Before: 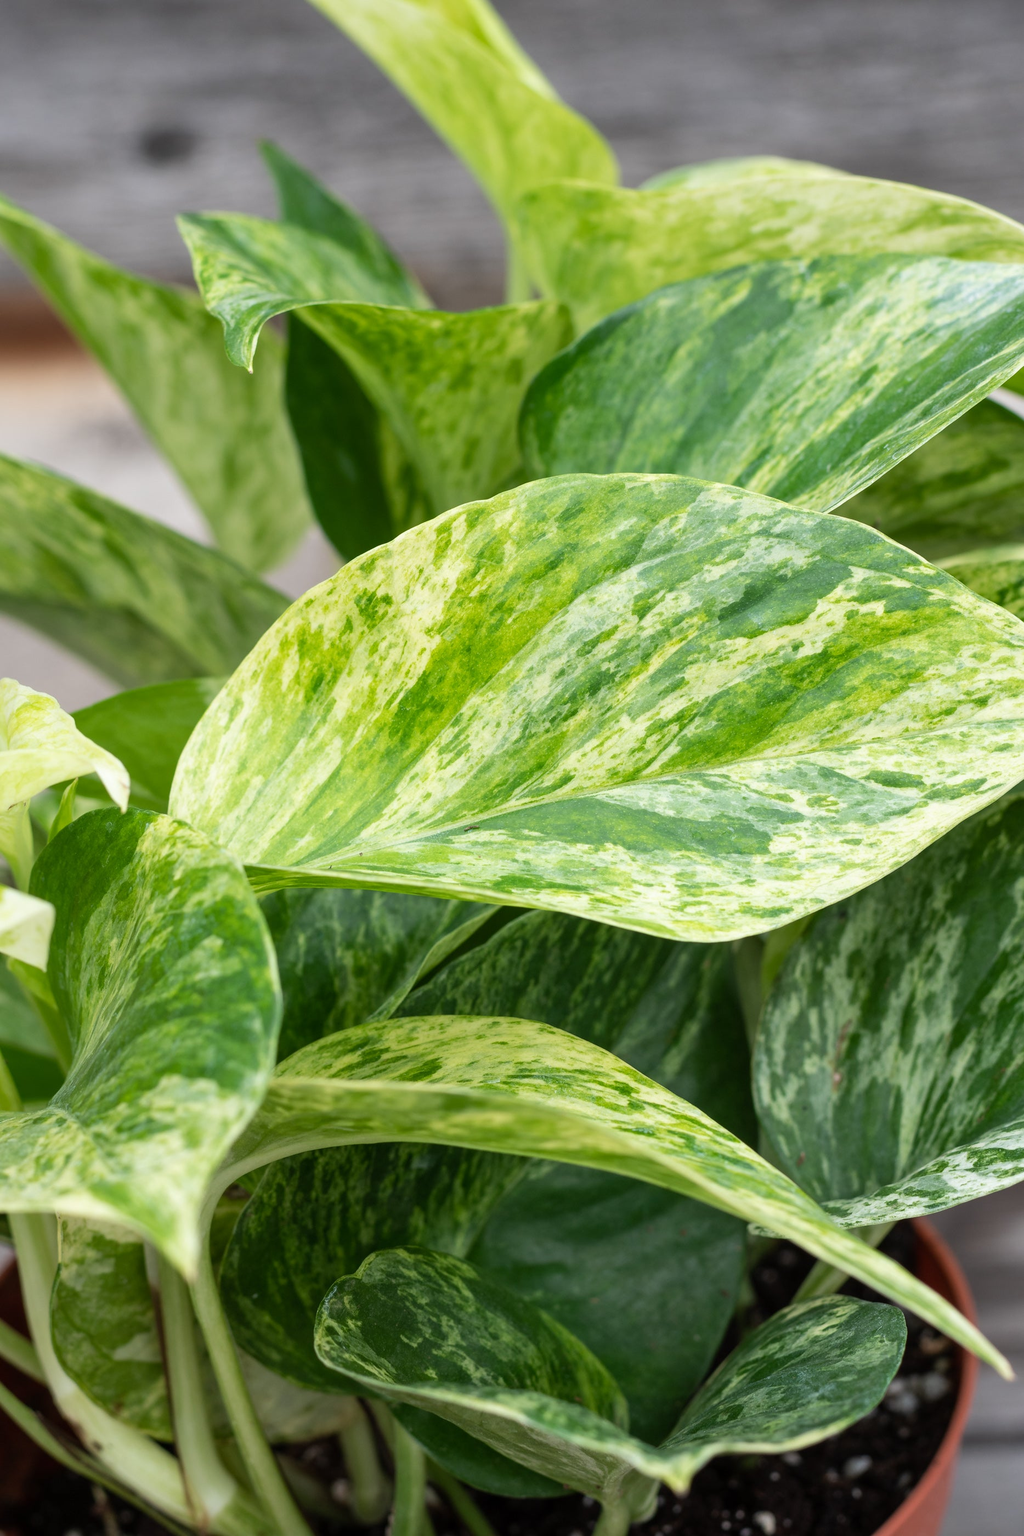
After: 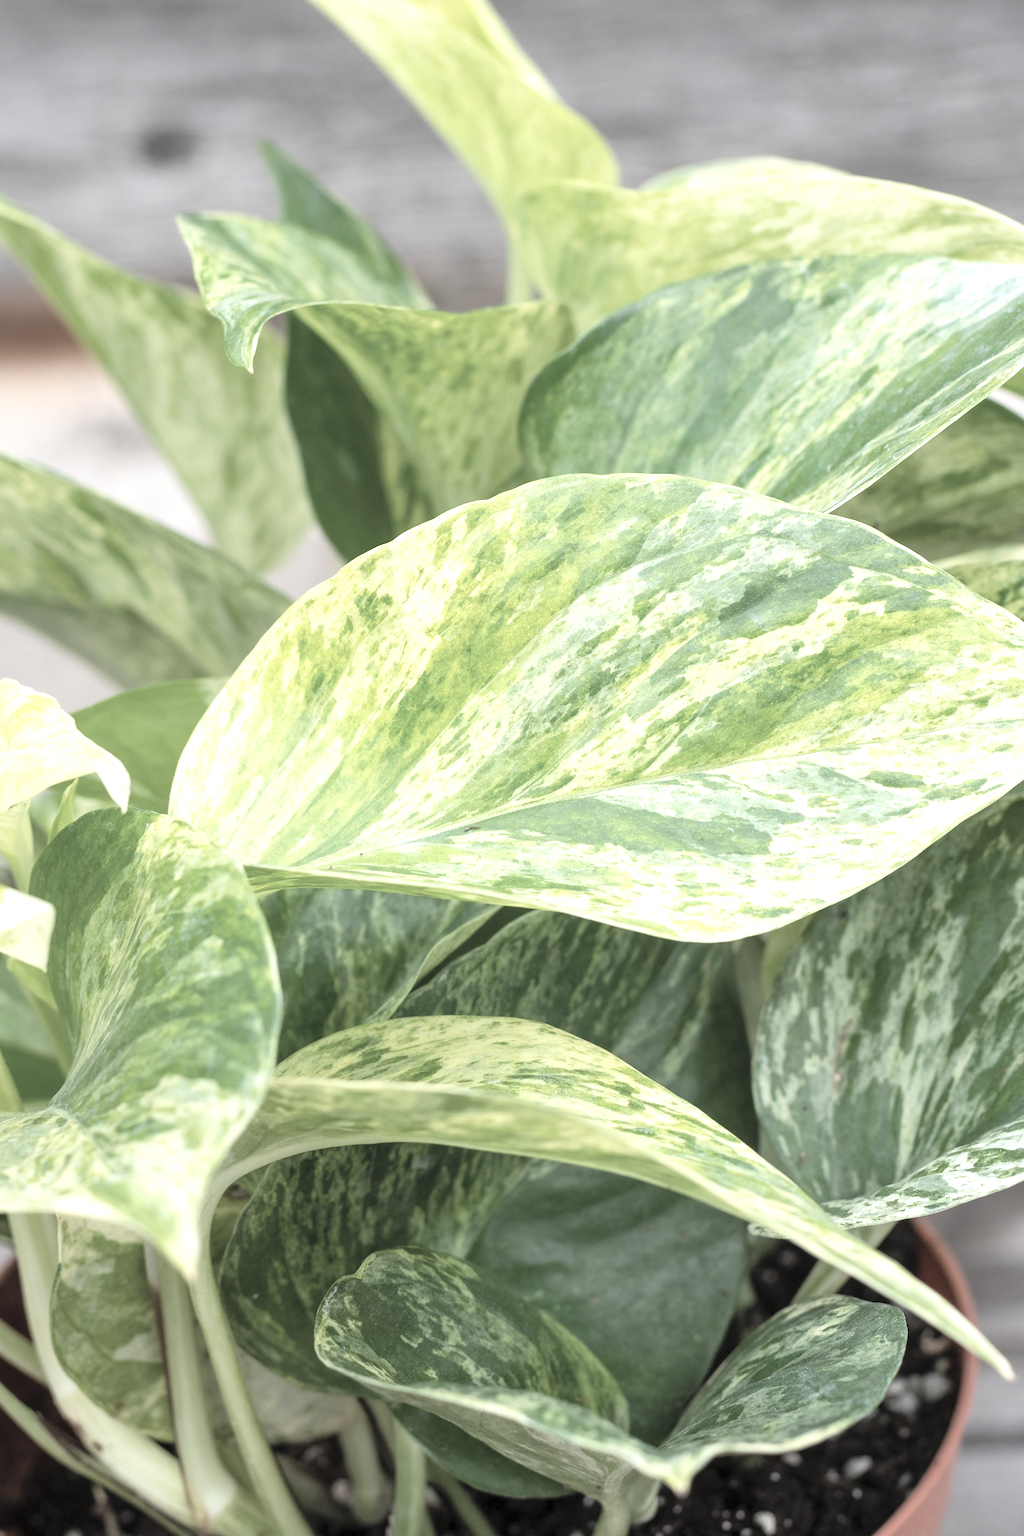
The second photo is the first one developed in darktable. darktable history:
exposure: exposure 0.609 EV, compensate exposure bias true, compensate highlight preservation false
contrast brightness saturation: brightness 0.182, saturation -0.501
